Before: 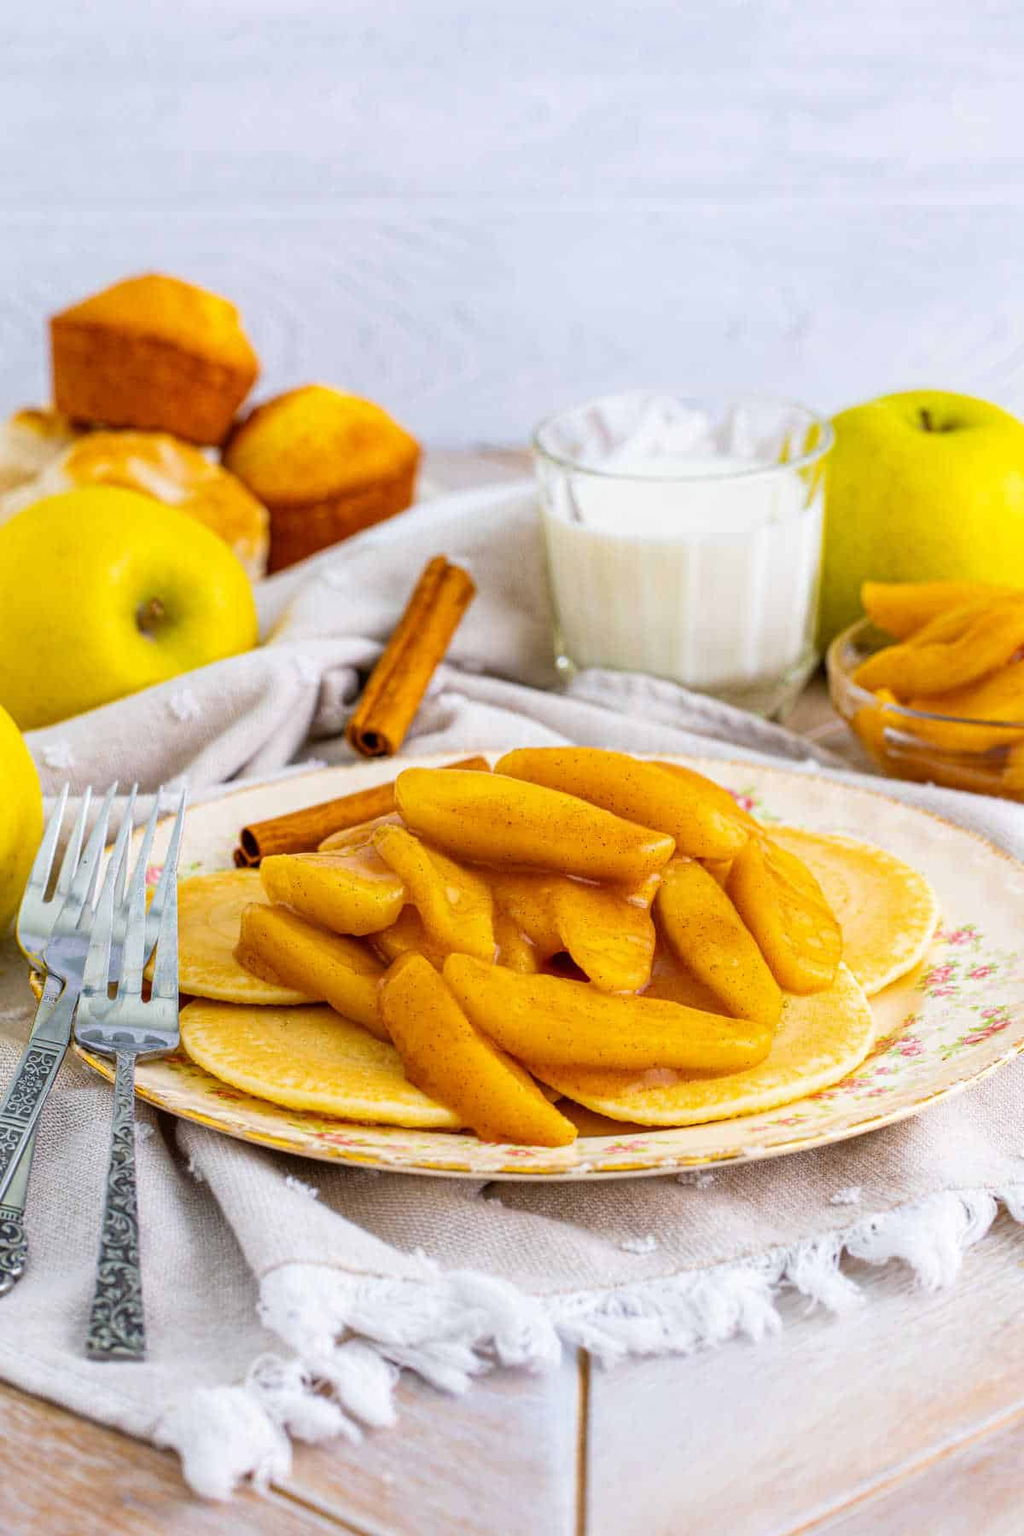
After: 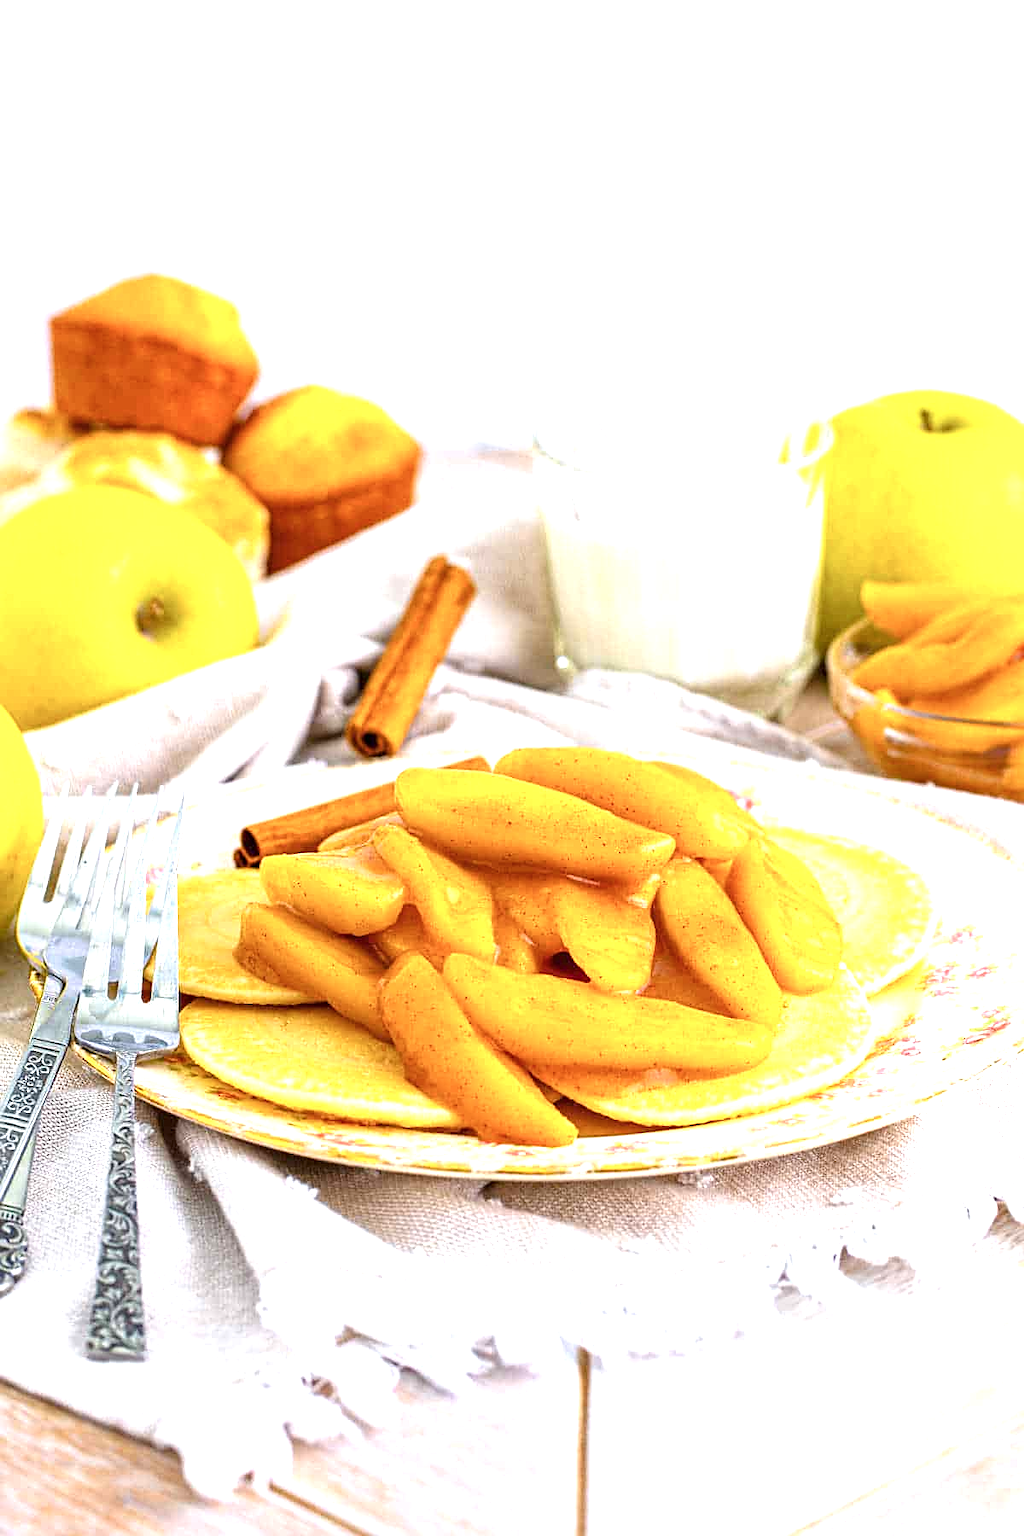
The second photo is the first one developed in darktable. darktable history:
color balance rgb: linear chroma grading › global chroma 0.606%, perceptual saturation grading › global saturation -1.52%, perceptual saturation grading › highlights -8.205%, perceptual saturation grading › mid-tones 7.323%, perceptual saturation grading › shadows 3.219%, global vibrance 5.41%
exposure: black level correction 0, exposure 0.951 EV, compensate highlight preservation false
sharpen: on, module defaults
